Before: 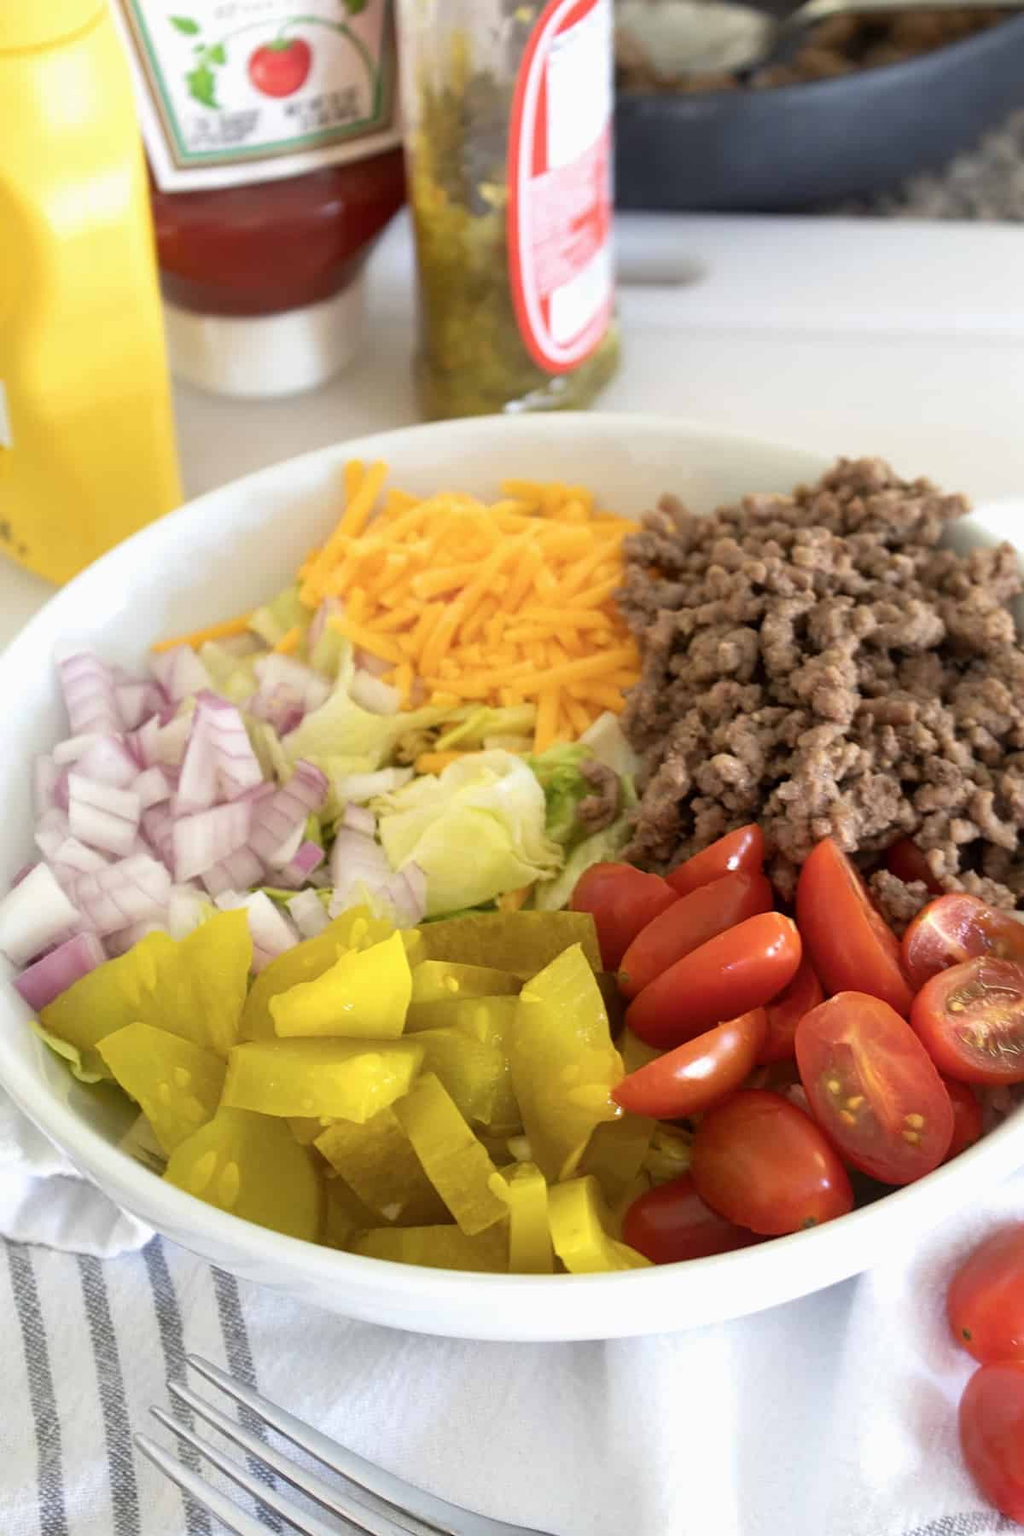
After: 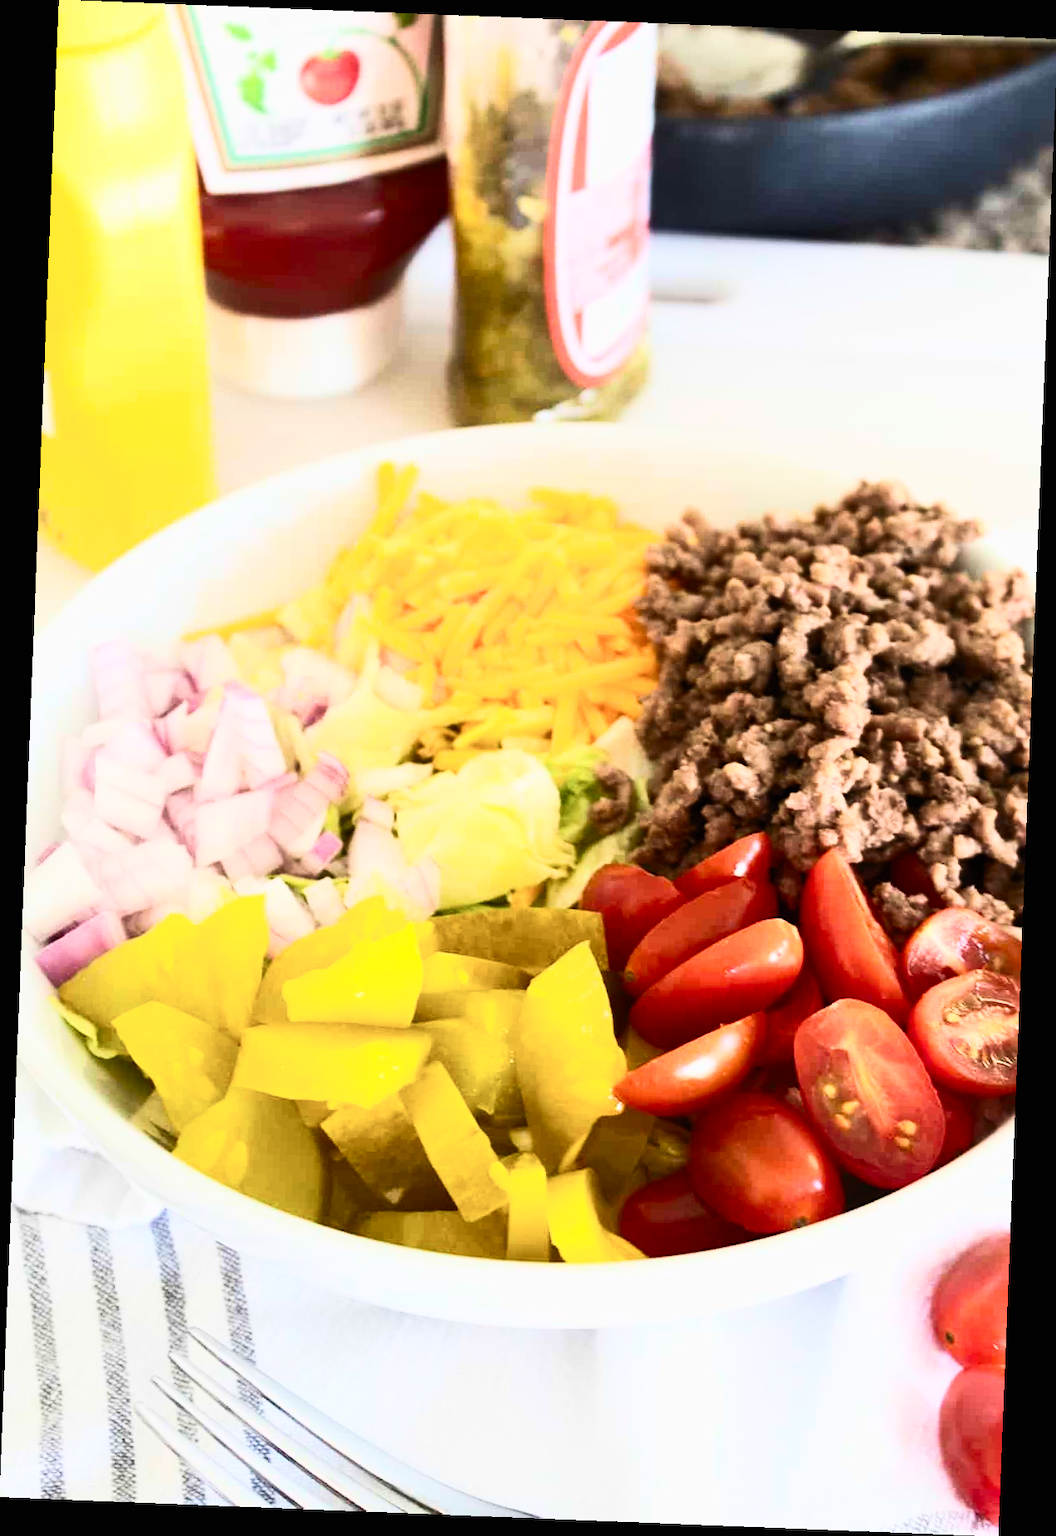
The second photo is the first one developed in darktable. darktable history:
white balance: emerald 1
contrast brightness saturation: contrast 0.62, brightness 0.34, saturation 0.14
filmic rgb: white relative exposure 3.85 EV, hardness 4.3
velvia: on, module defaults
rotate and perspective: rotation 2.27°, automatic cropping off
